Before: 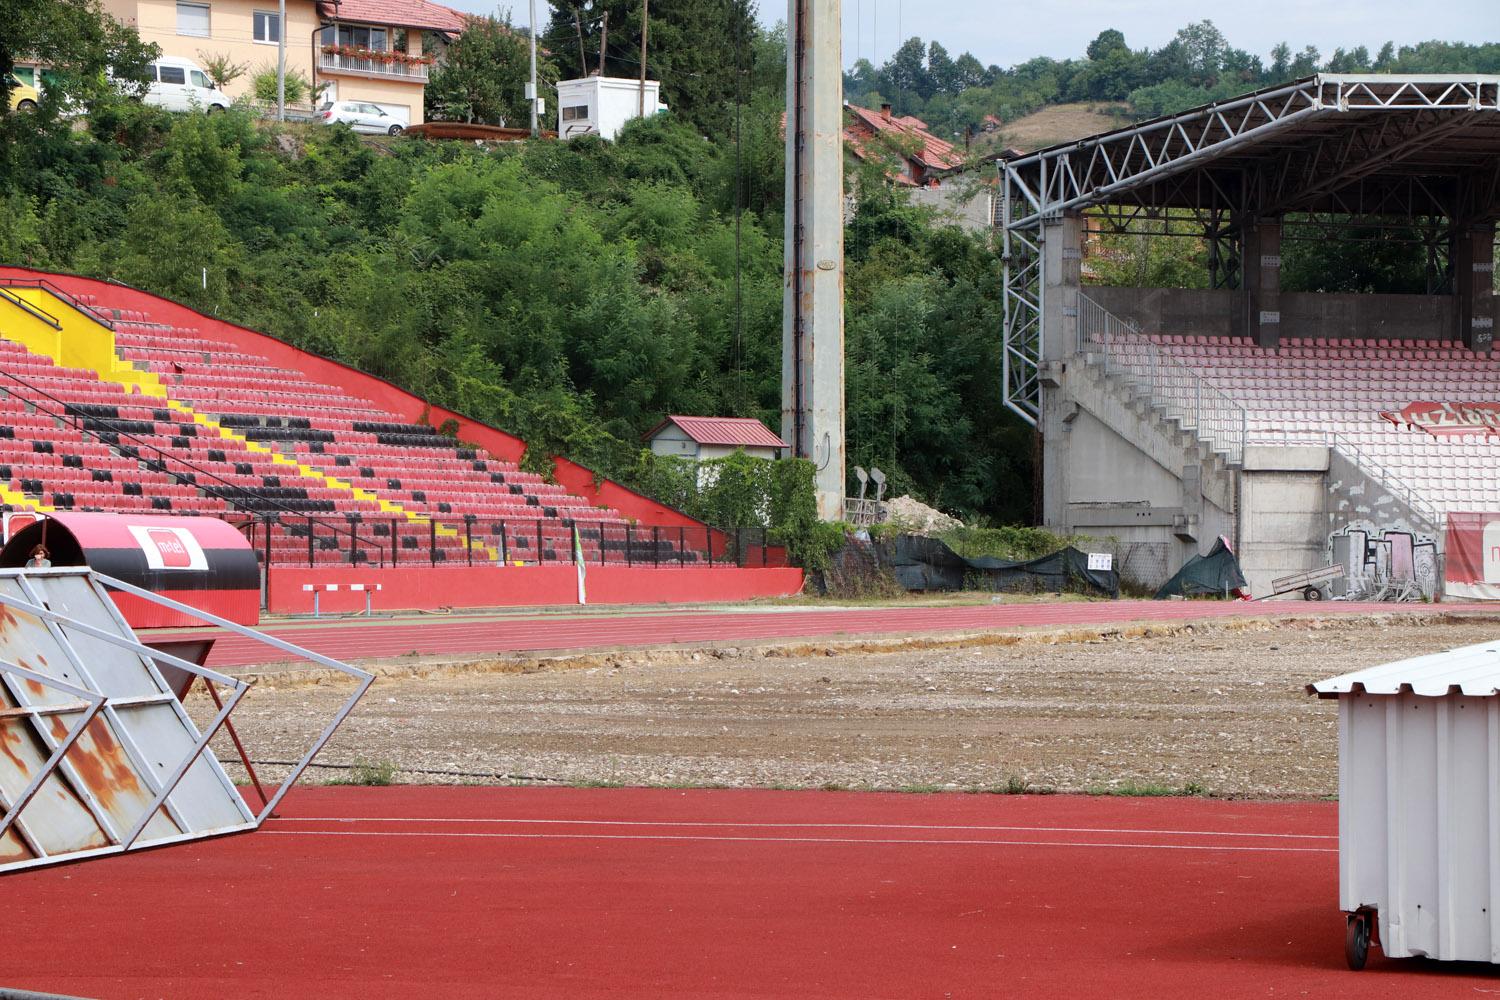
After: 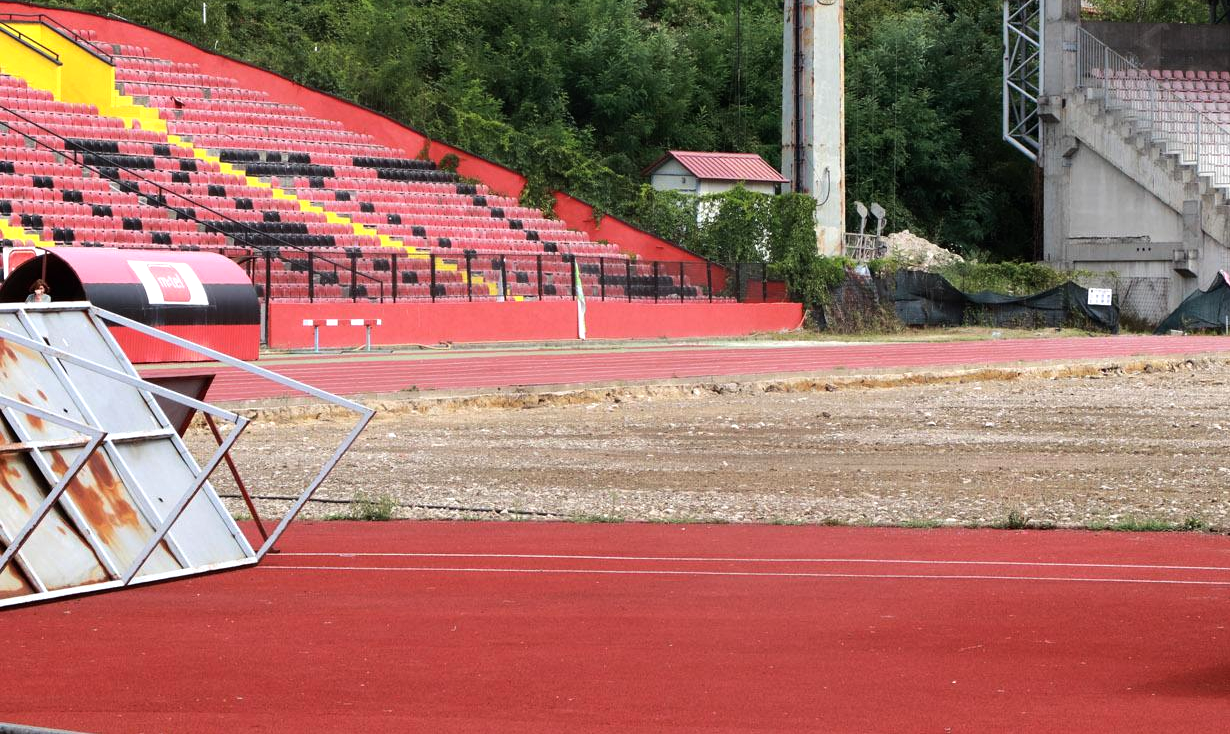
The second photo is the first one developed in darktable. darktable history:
crop: top 26.531%, right 17.959%
tone equalizer: -8 EV -0.417 EV, -7 EV -0.389 EV, -6 EV -0.333 EV, -5 EV -0.222 EV, -3 EV 0.222 EV, -2 EV 0.333 EV, -1 EV 0.389 EV, +0 EV 0.417 EV, edges refinement/feathering 500, mask exposure compensation -1.57 EV, preserve details no
